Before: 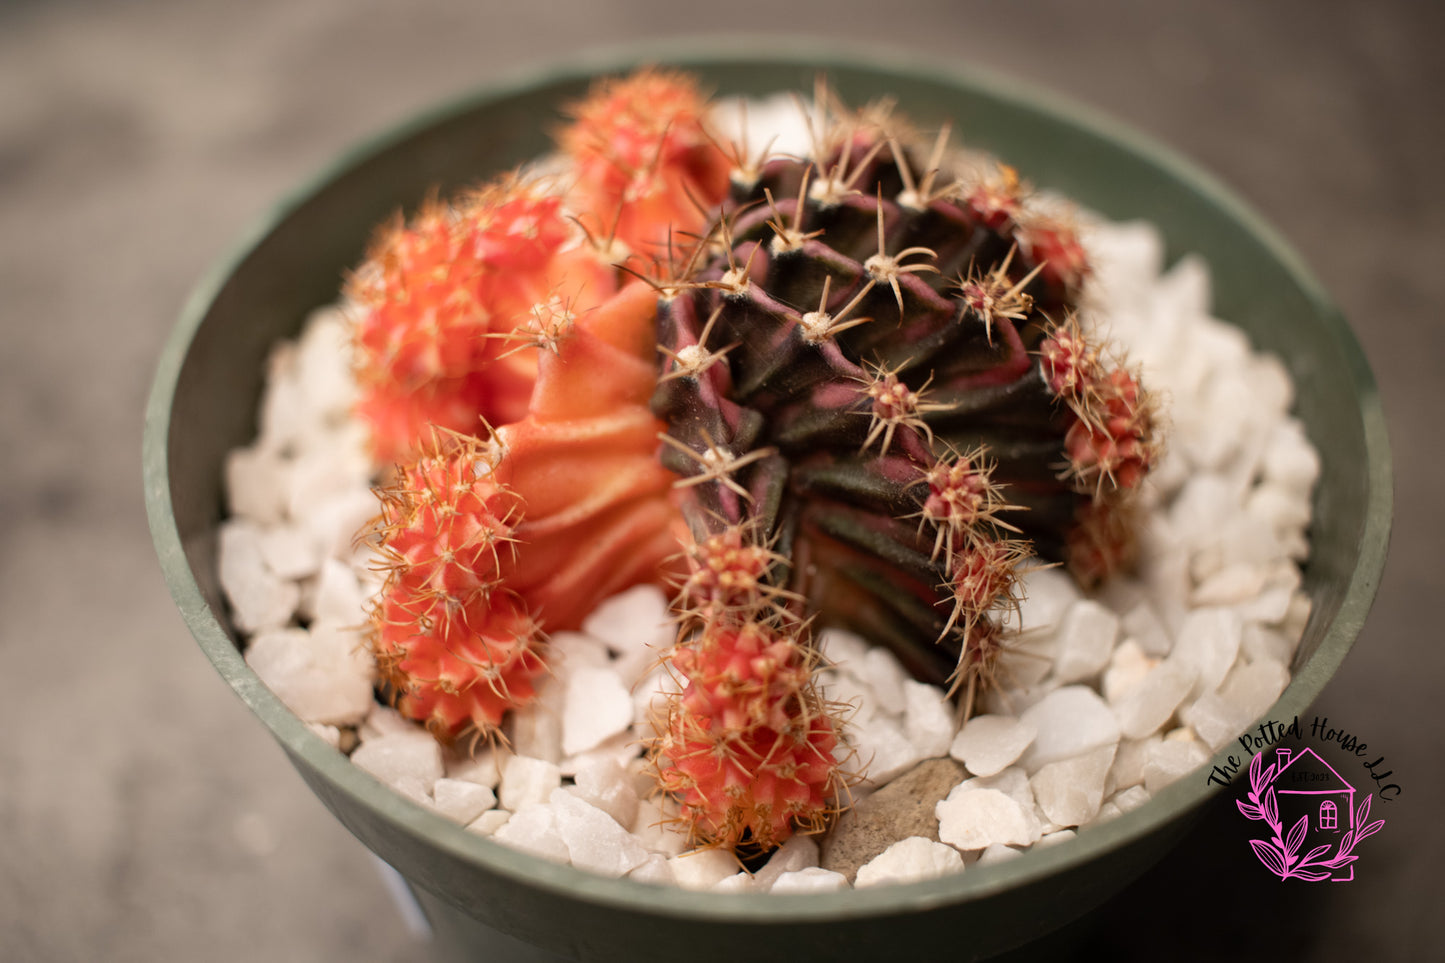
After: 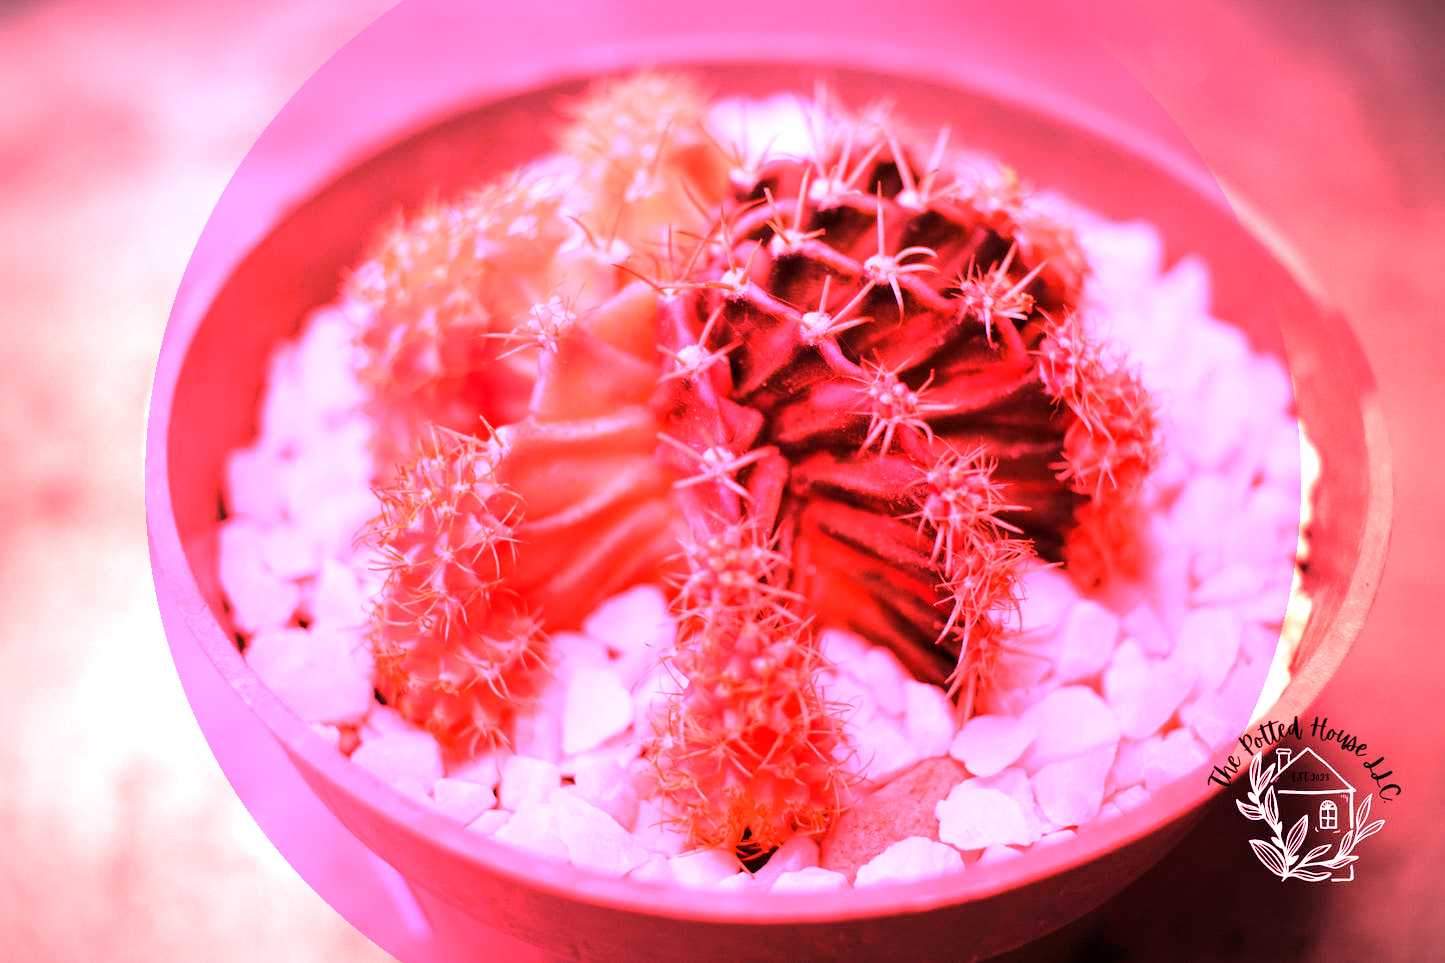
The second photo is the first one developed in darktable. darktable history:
white balance: red 4.26, blue 1.802
exposure: compensate highlight preservation false
graduated density: density 2.02 EV, hardness 44%, rotation 0.374°, offset 8.21, hue 208.8°, saturation 97%
vignetting: unbound false
